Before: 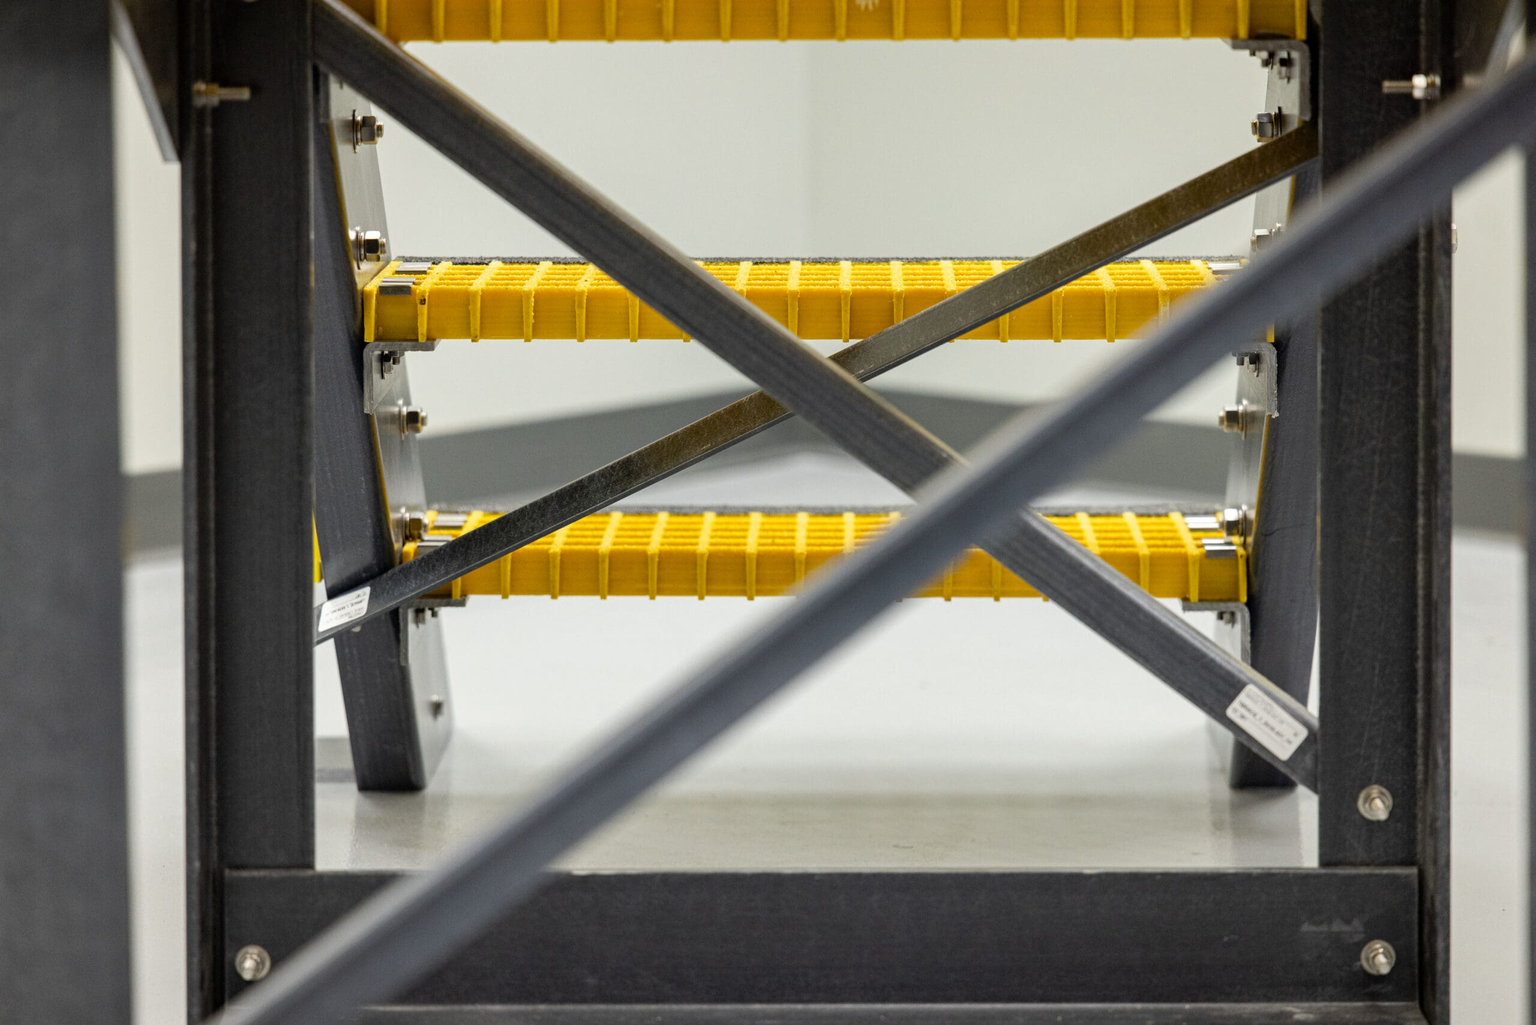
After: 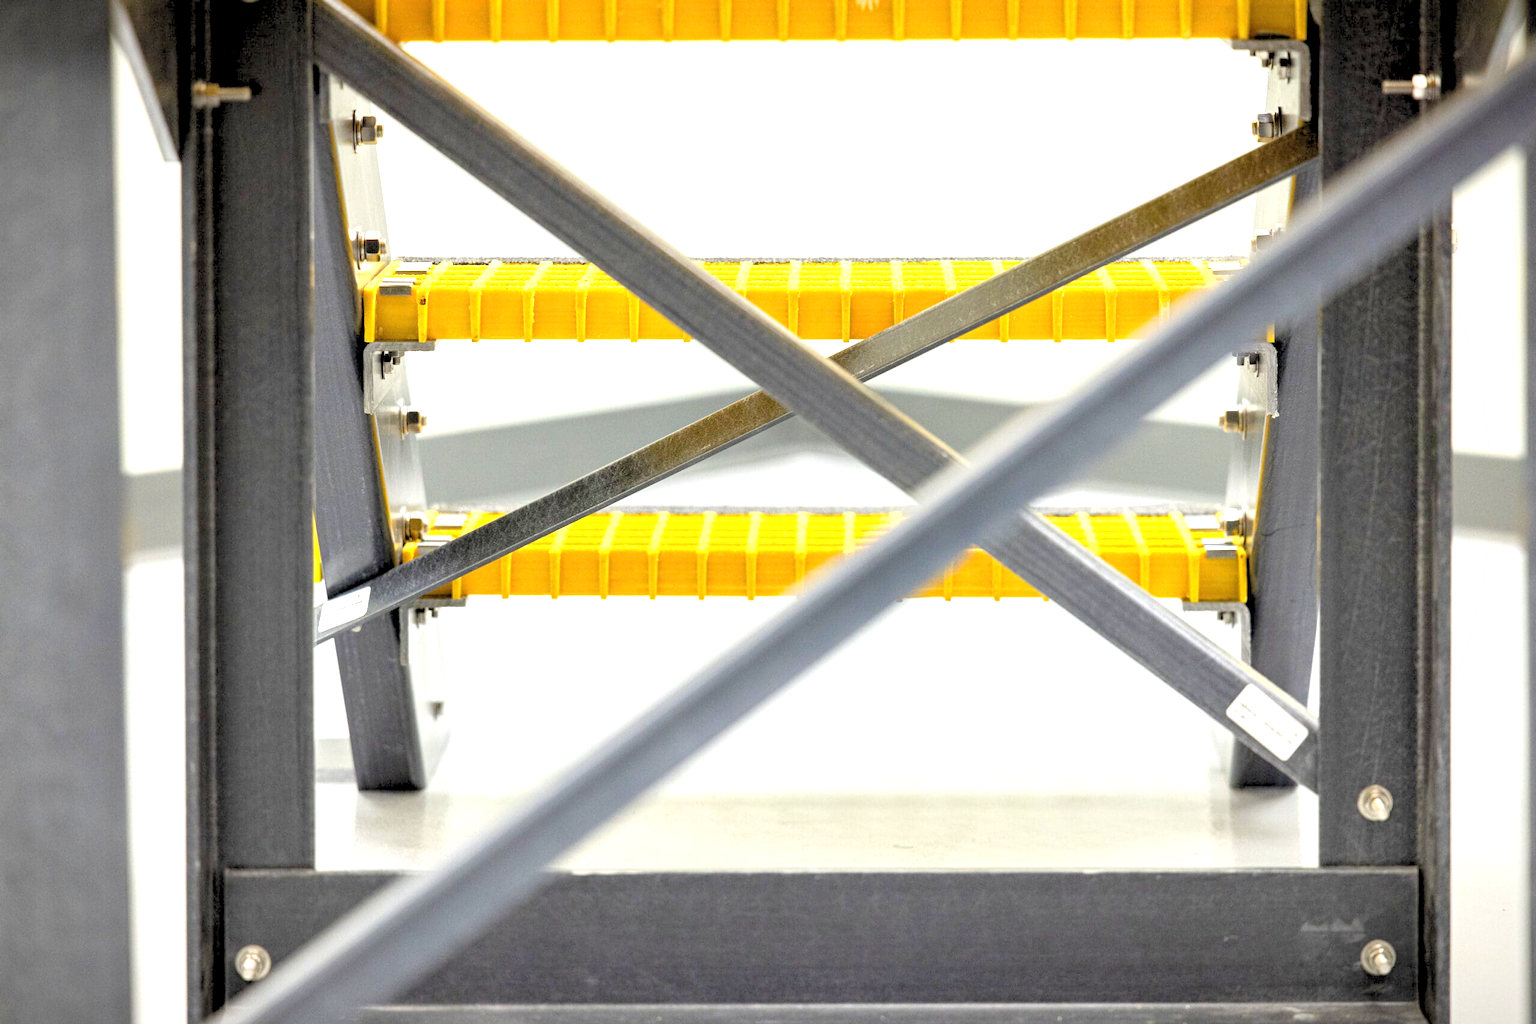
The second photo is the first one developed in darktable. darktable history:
exposure: black level correction 0, exposure 1.5 EV, compensate highlight preservation false
vignetting: fall-off start 97.23%, saturation -0.024, center (-0.033, -0.042), width/height ratio 1.179, unbound false
rgb levels: preserve colors sum RGB, levels [[0.038, 0.433, 0.934], [0, 0.5, 1], [0, 0.5, 1]]
